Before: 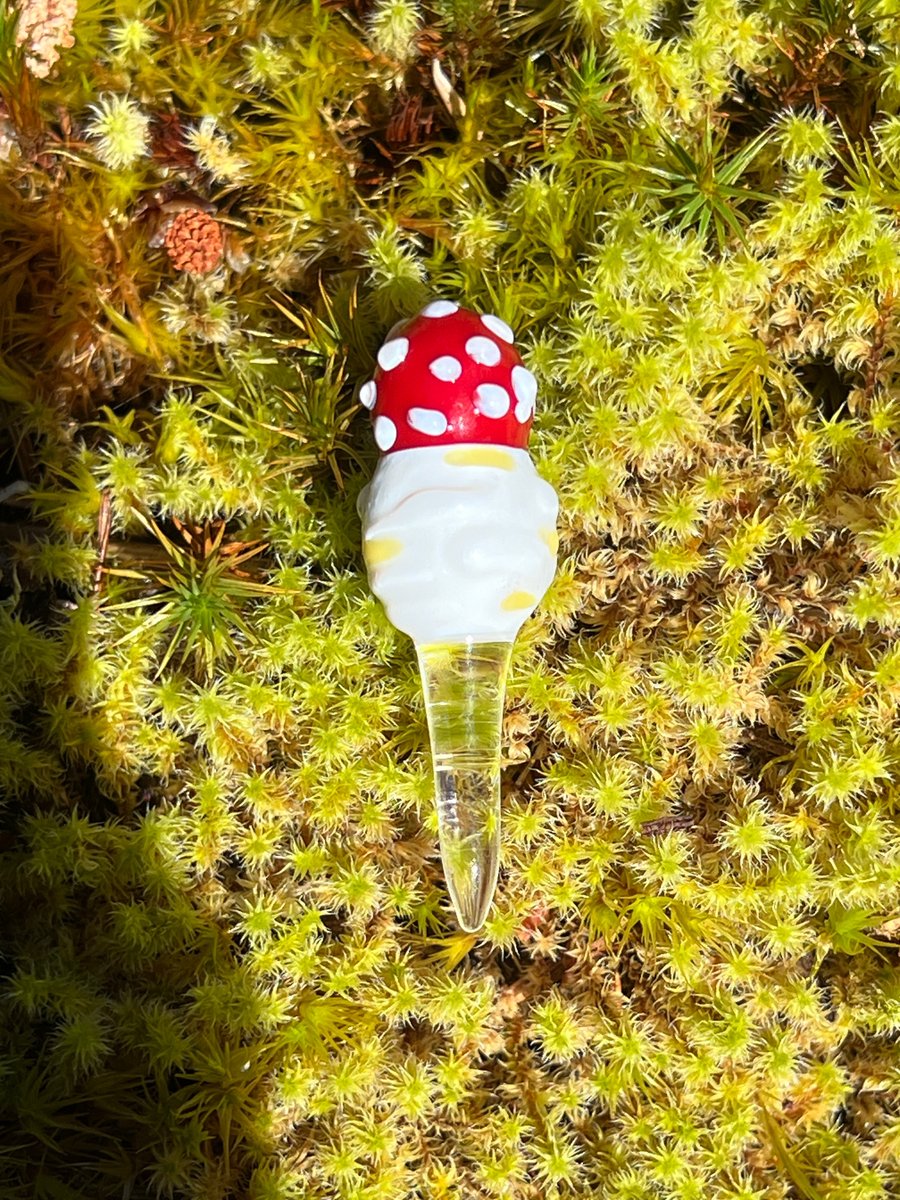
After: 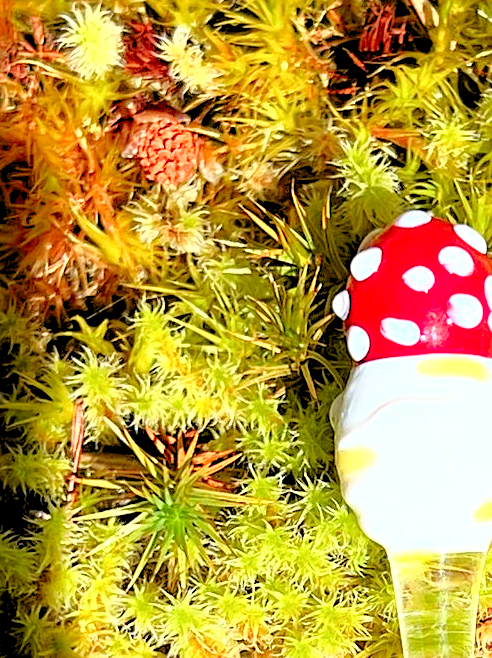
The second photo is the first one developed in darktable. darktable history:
sharpen: on, module defaults
tone curve: curves: ch0 [(0, 0.01) (0.037, 0.032) (0.131, 0.108) (0.275, 0.286) (0.483, 0.517) (0.61, 0.661) (0.697, 0.768) (0.797, 0.876) (0.888, 0.952) (0.997, 0.995)]; ch1 [(0, 0) (0.312, 0.262) (0.425, 0.402) (0.5, 0.5) (0.527, 0.532) (0.556, 0.585) (0.683, 0.706) (0.746, 0.77) (1, 1)]; ch2 [(0, 0) (0.223, 0.185) (0.333, 0.284) (0.432, 0.4) (0.502, 0.502) (0.525, 0.527) (0.545, 0.564) (0.587, 0.613) (0.636, 0.654) (0.711, 0.729) (0.845, 0.855) (0.998, 0.977)], color space Lab, independent channels, preserve colors none
levels: levels [0.072, 0.414, 0.976]
crop and rotate: left 3.047%, top 7.509%, right 42.236%, bottom 37.598%
